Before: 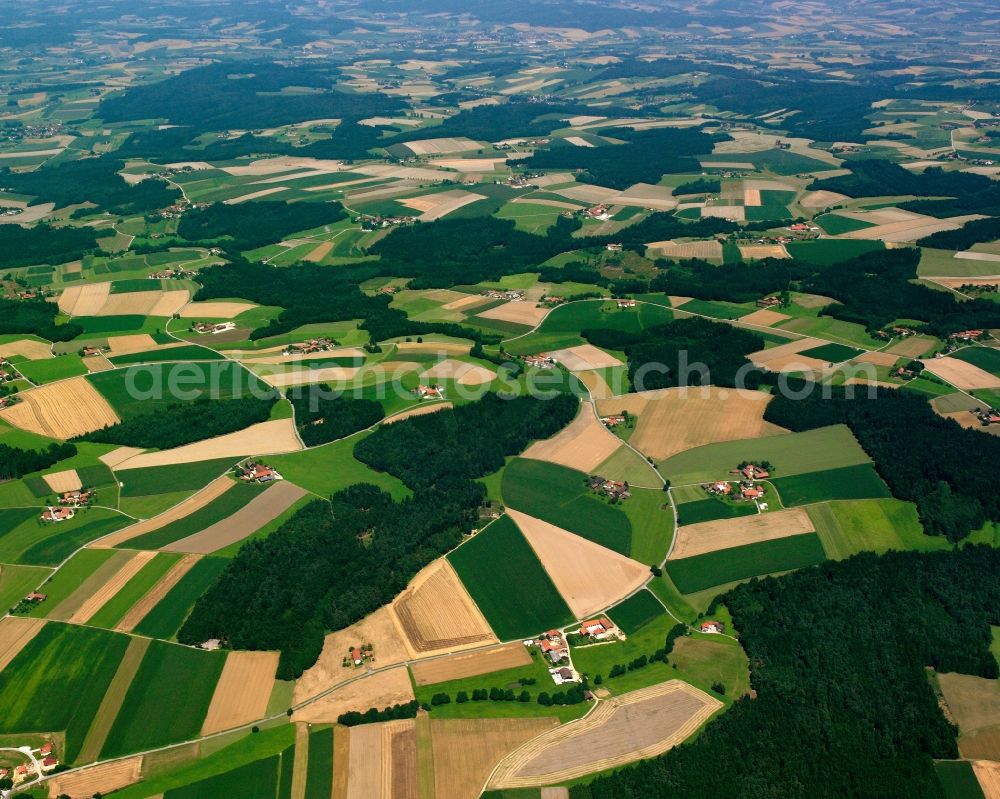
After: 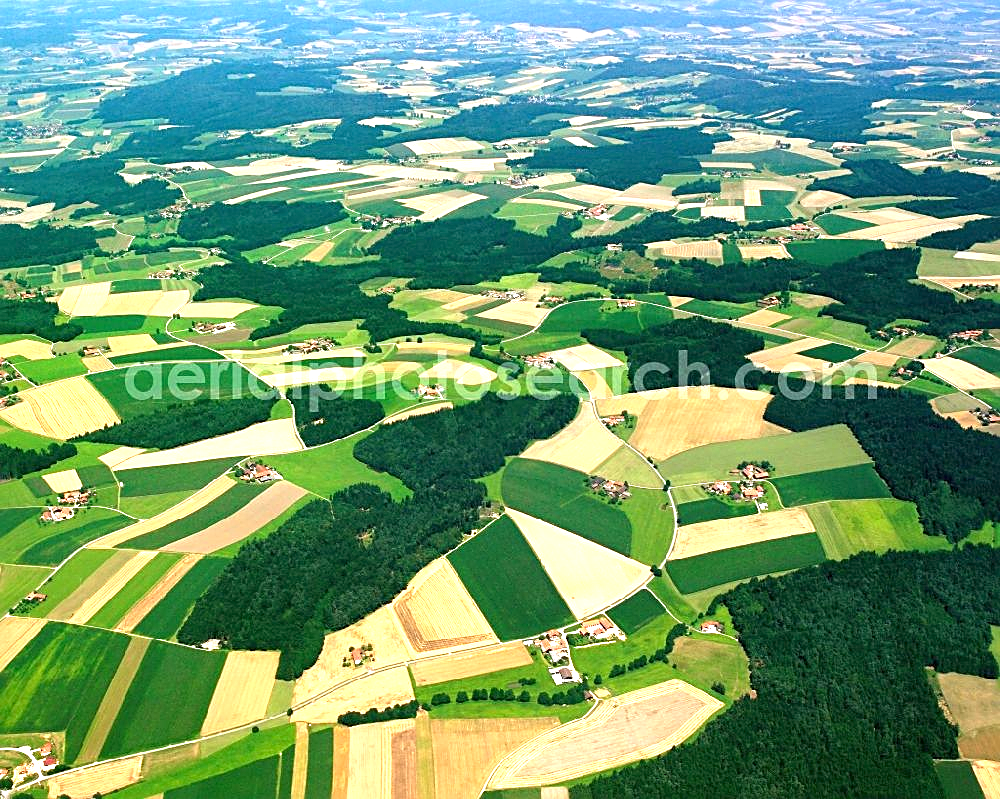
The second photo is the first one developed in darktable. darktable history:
exposure: black level correction 0, exposure 1.458 EV, compensate highlight preservation false
sharpen: on, module defaults
